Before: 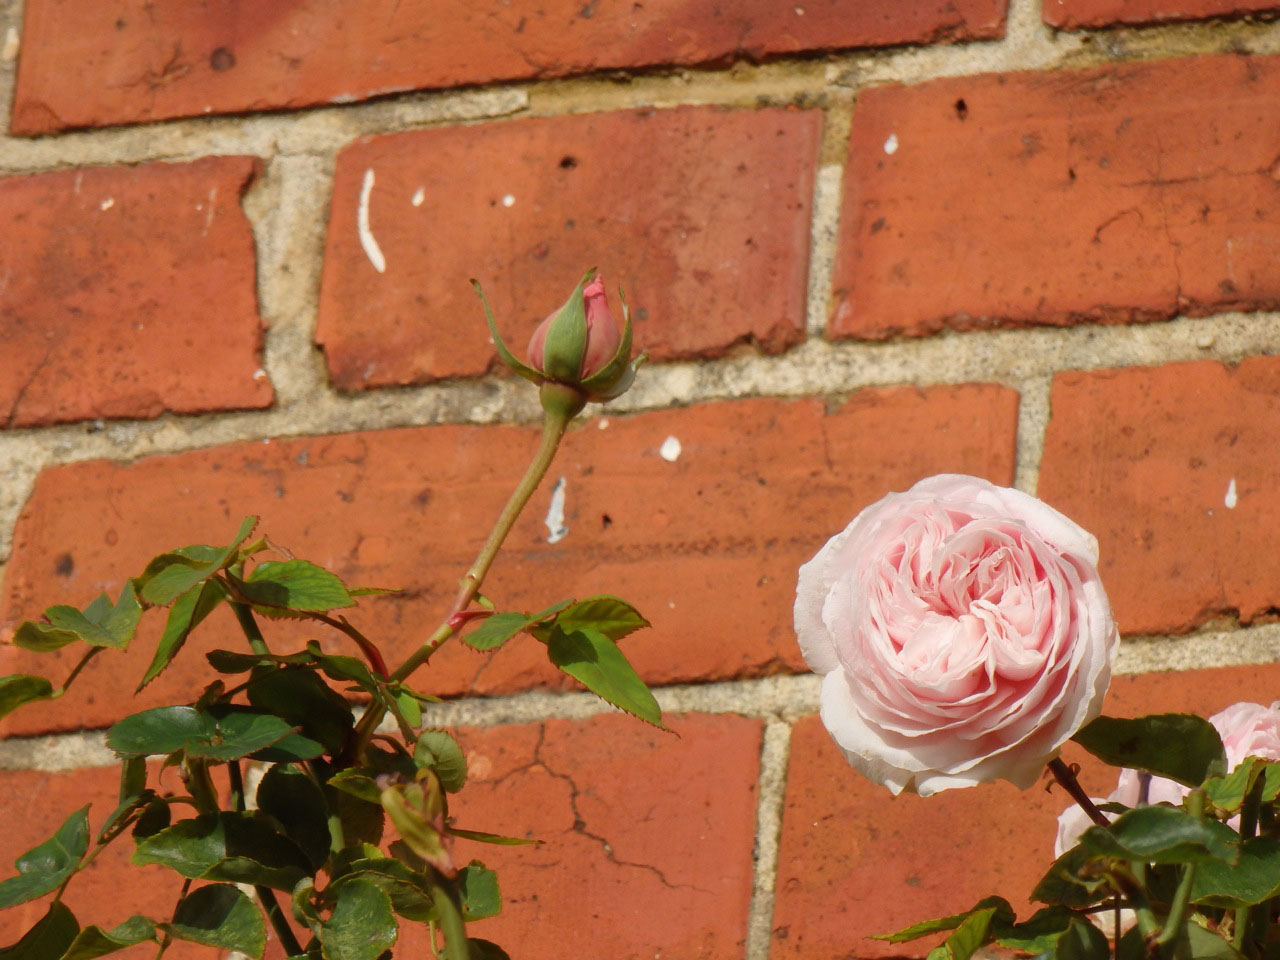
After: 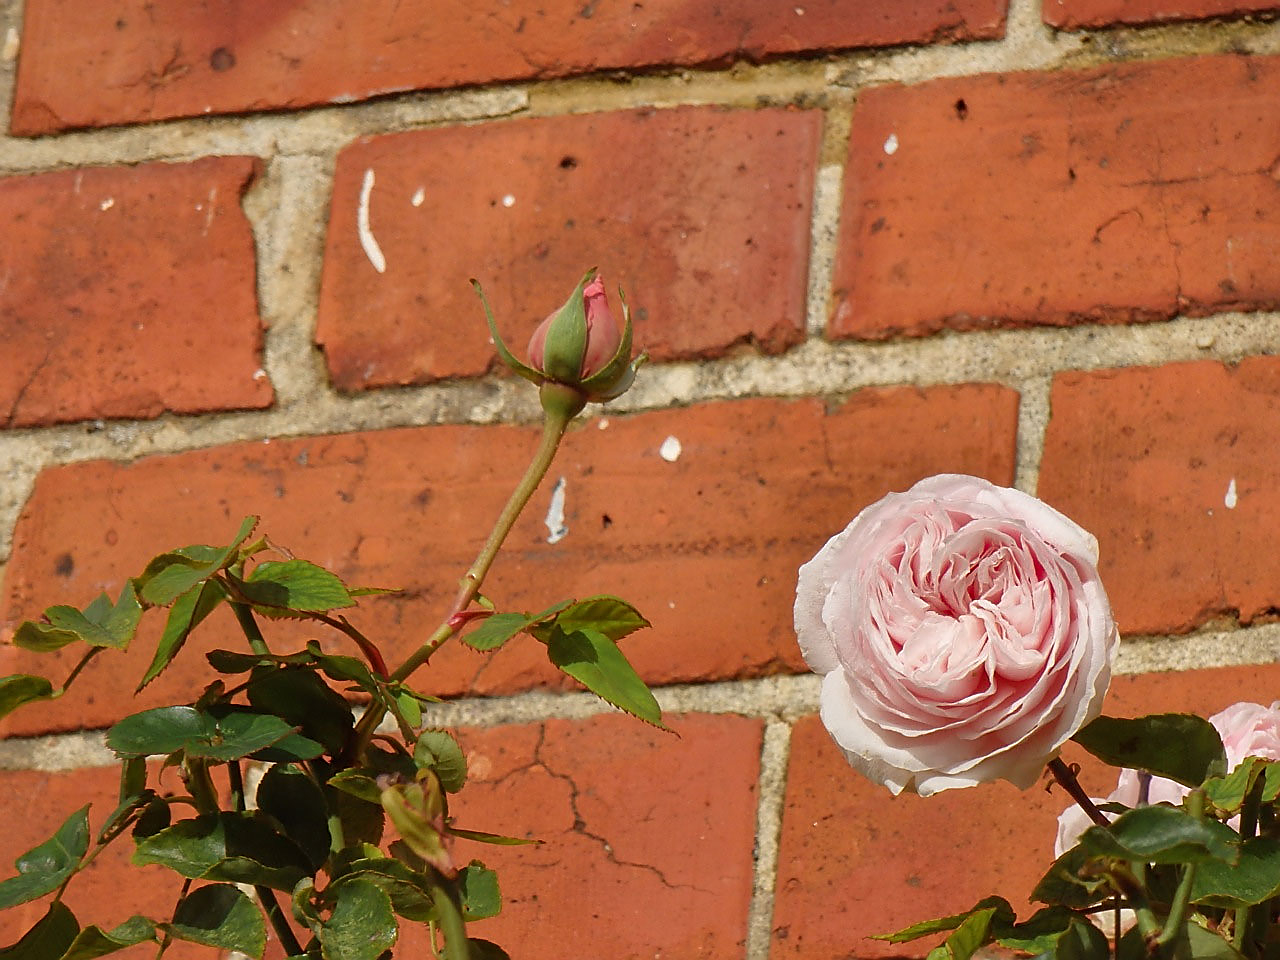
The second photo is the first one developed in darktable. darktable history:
shadows and highlights: shadows 21.01, highlights -81.73, soften with gaussian
sharpen: radius 1.425, amount 1.259, threshold 0.77
